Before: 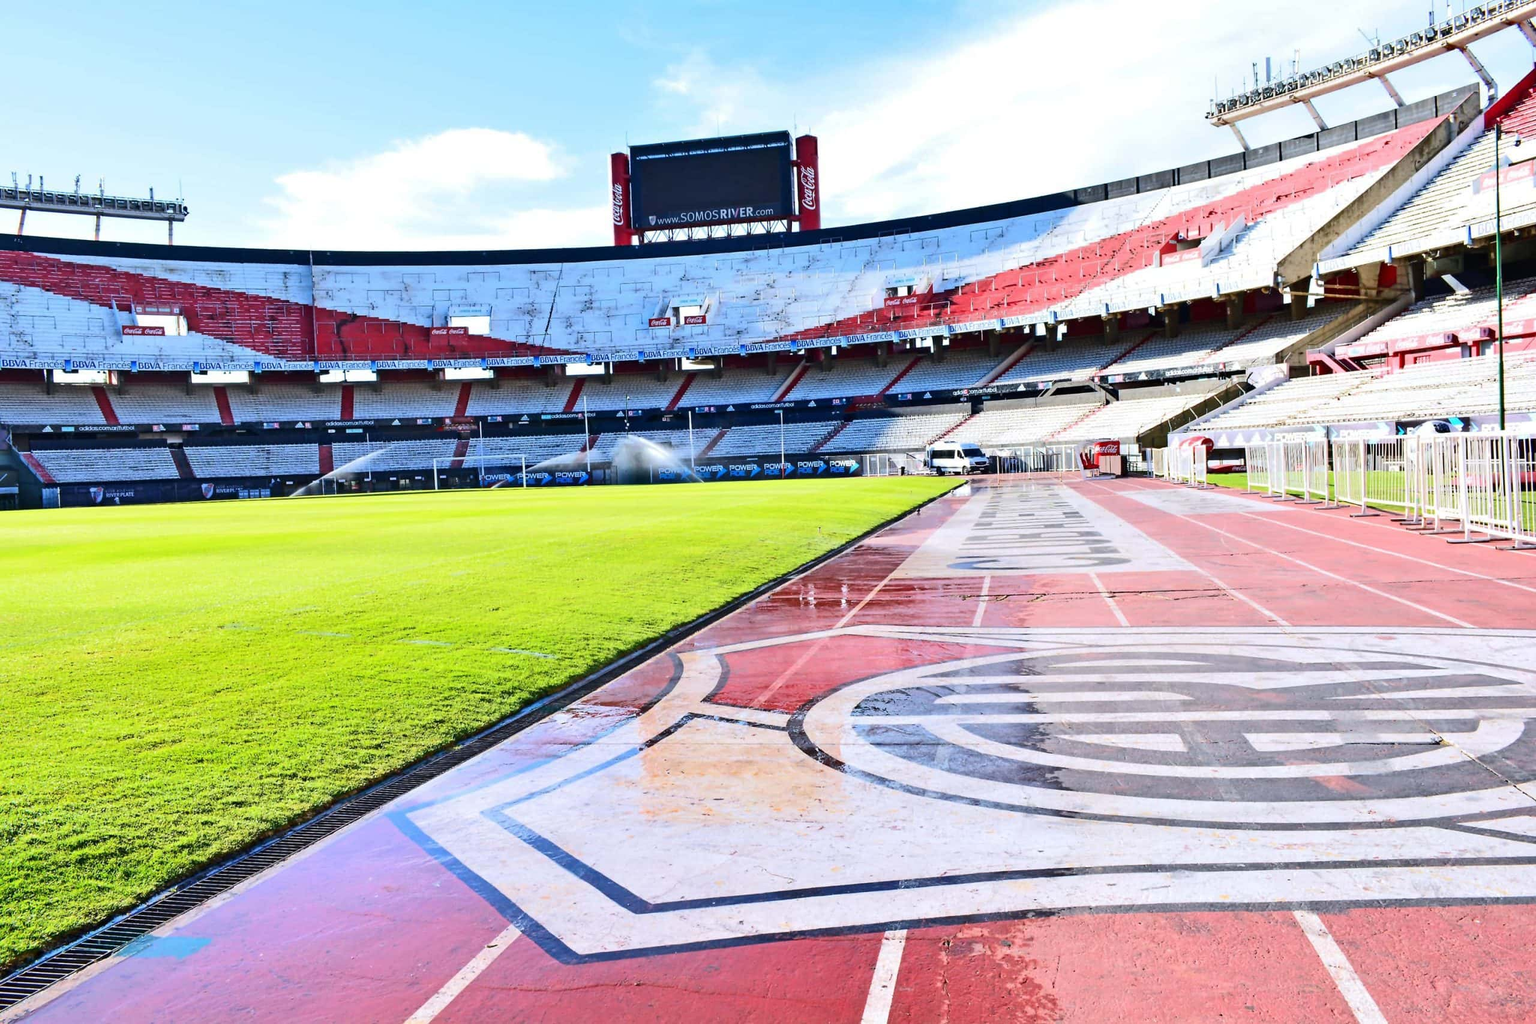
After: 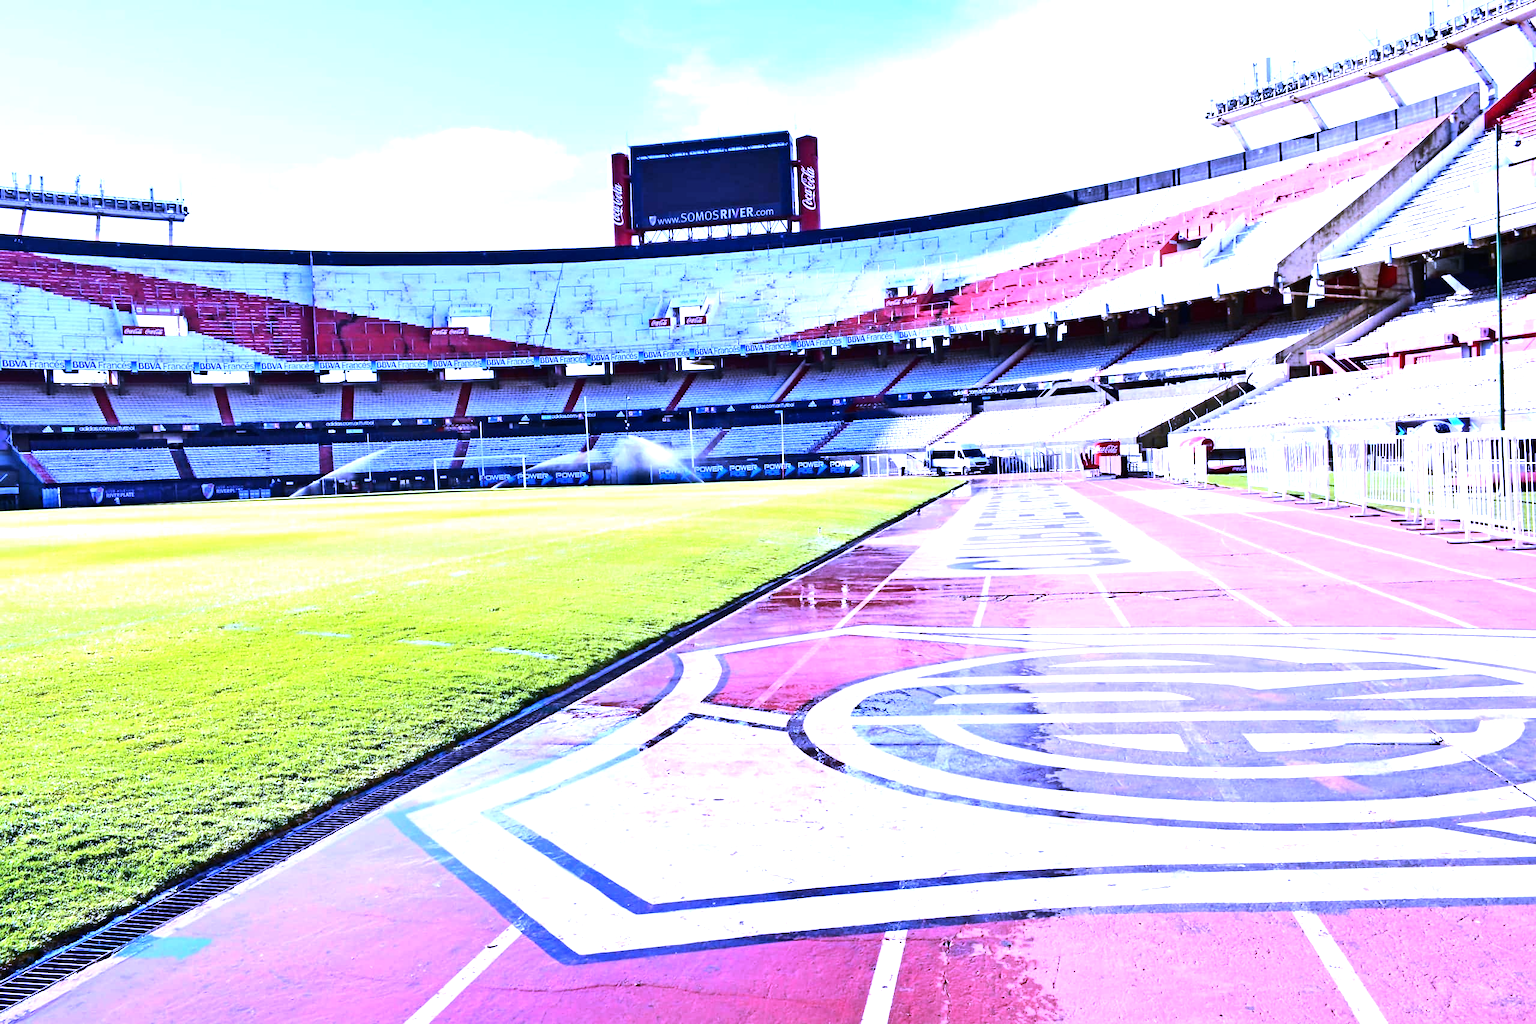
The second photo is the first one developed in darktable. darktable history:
tone equalizer: -8 EV -0.75 EV, -7 EV -0.7 EV, -6 EV -0.6 EV, -5 EV -0.4 EV, -3 EV 0.4 EV, -2 EV 0.6 EV, -1 EV 0.7 EV, +0 EV 0.75 EV, edges refinement/feathering 500, mask exposure compensation -1.57 EV, preserve details no
color calibration: illuminant as shot in camera, x 0.358, y 0.373, temperature 4628.91 K
white balance: red 0.98, blue 1.61
